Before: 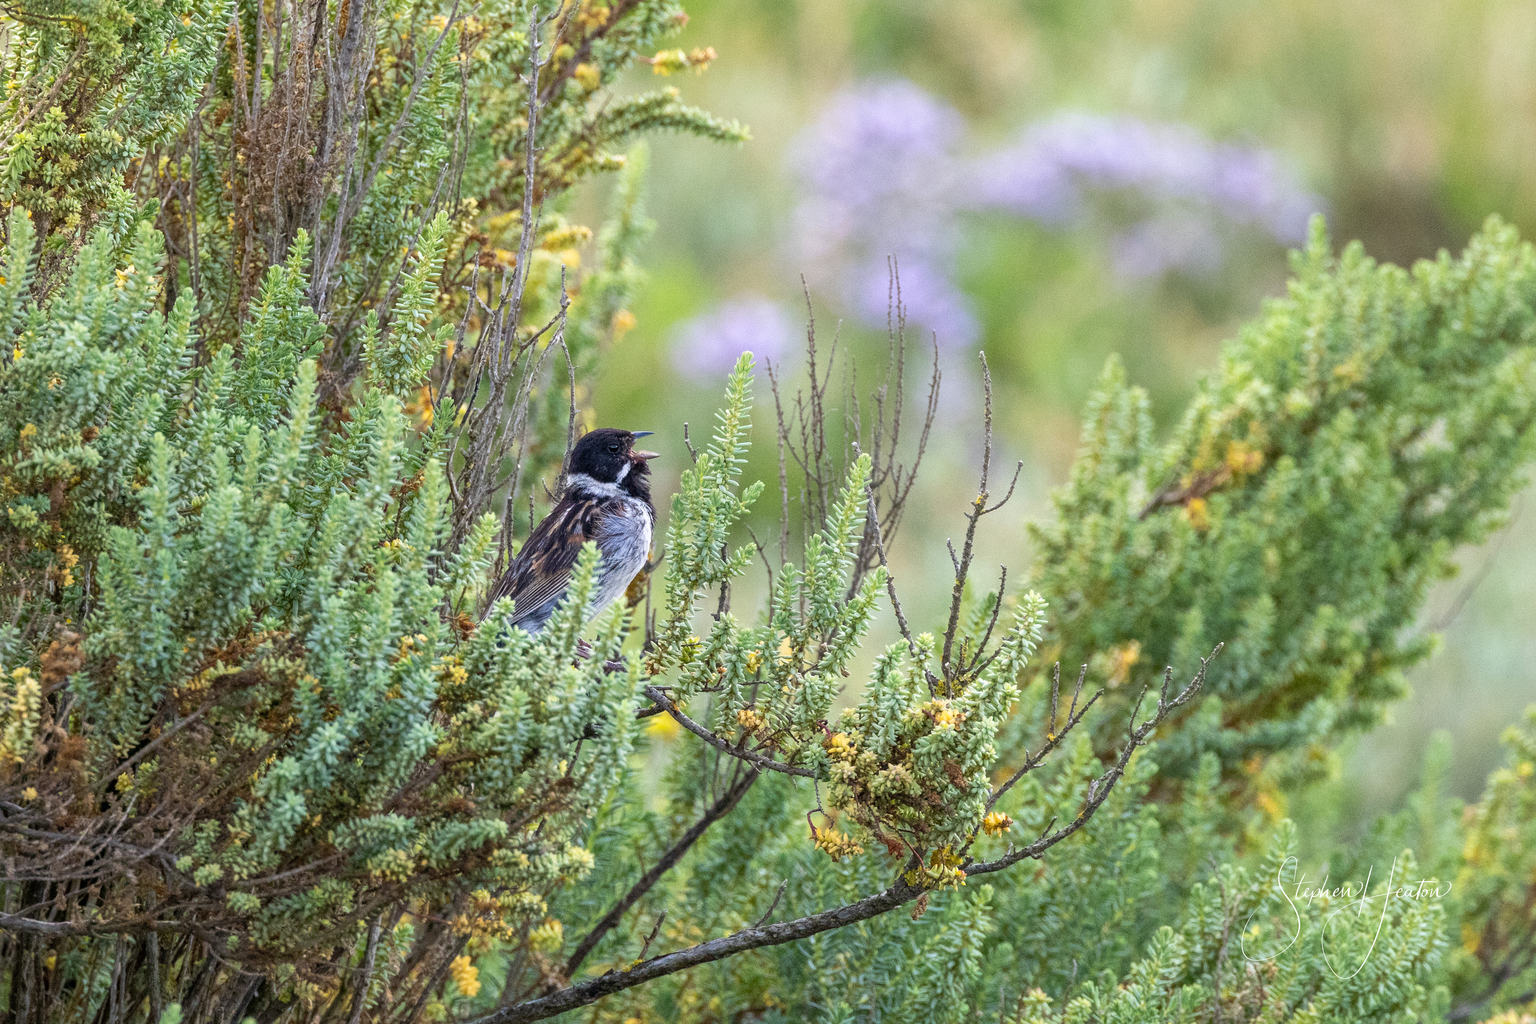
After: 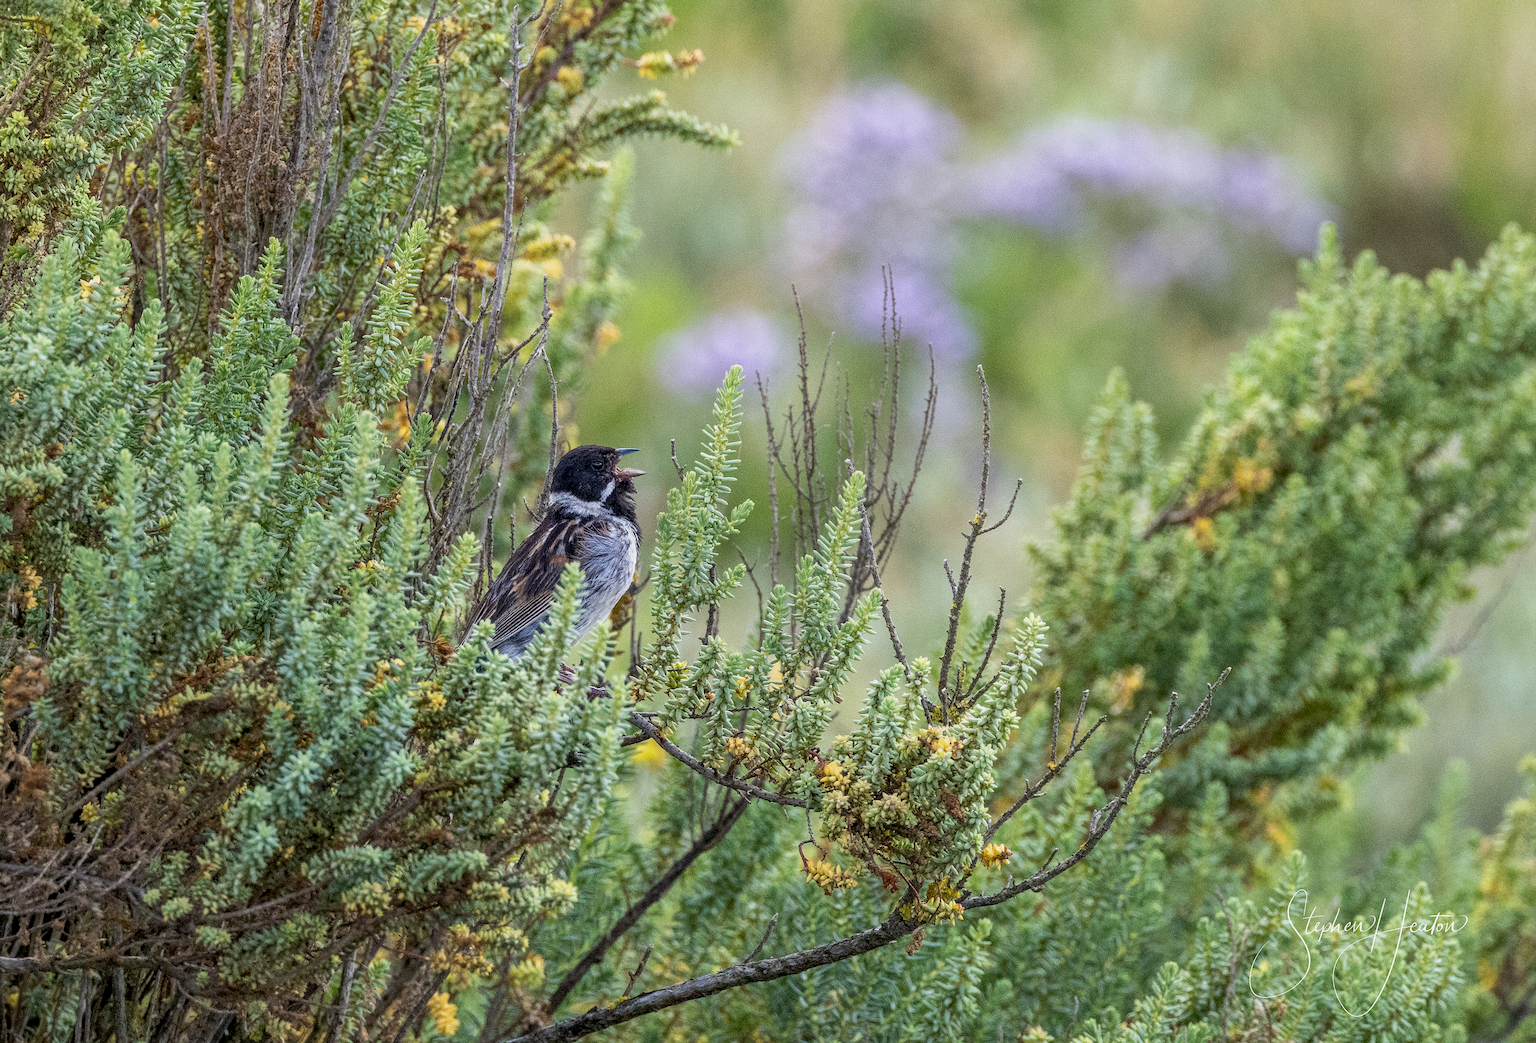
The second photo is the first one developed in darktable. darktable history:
sharpen: radius 0.972, amount 0.611
crop and rotate: left 2.526%, right 1.155%, bottom 1.793%
exposure: exposure -0.012 EV, compensate exposure bias true, compensate highlight preservation false
local contrast: on, module defaults
